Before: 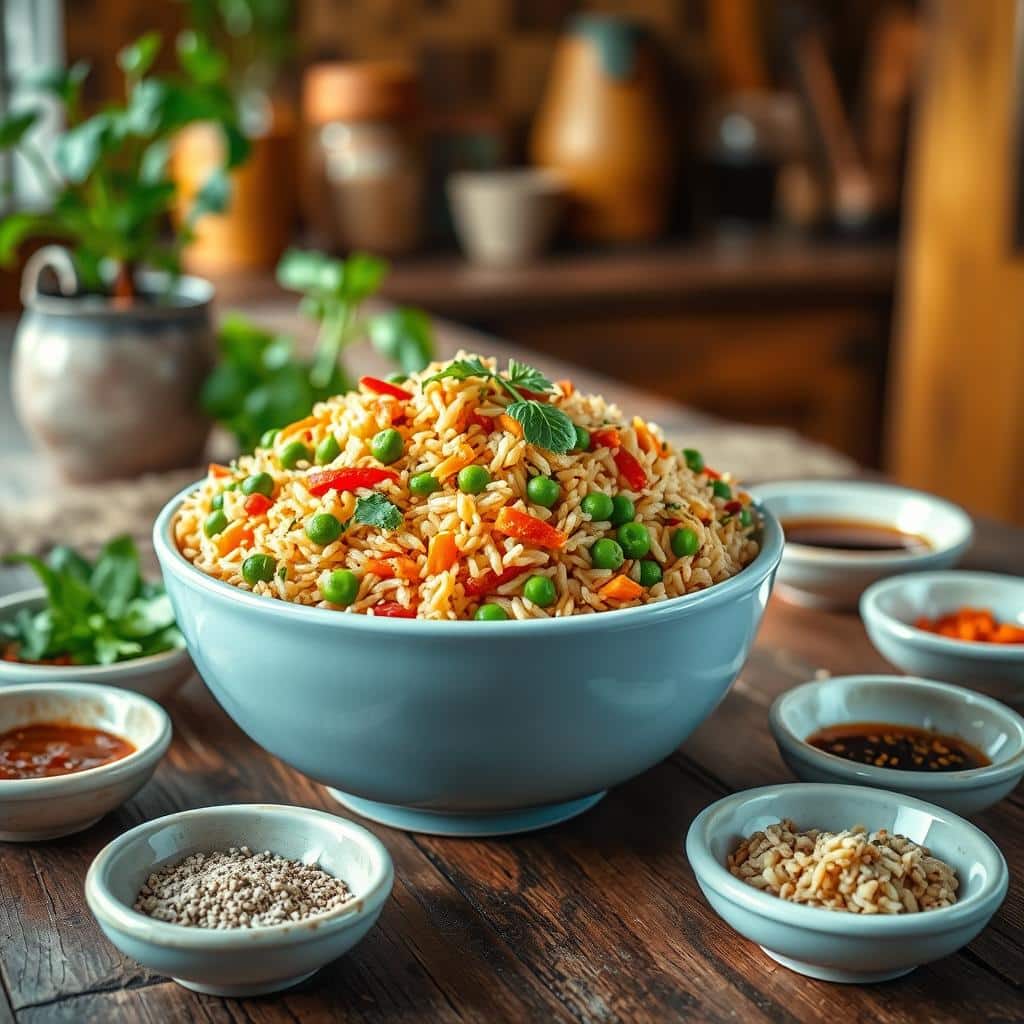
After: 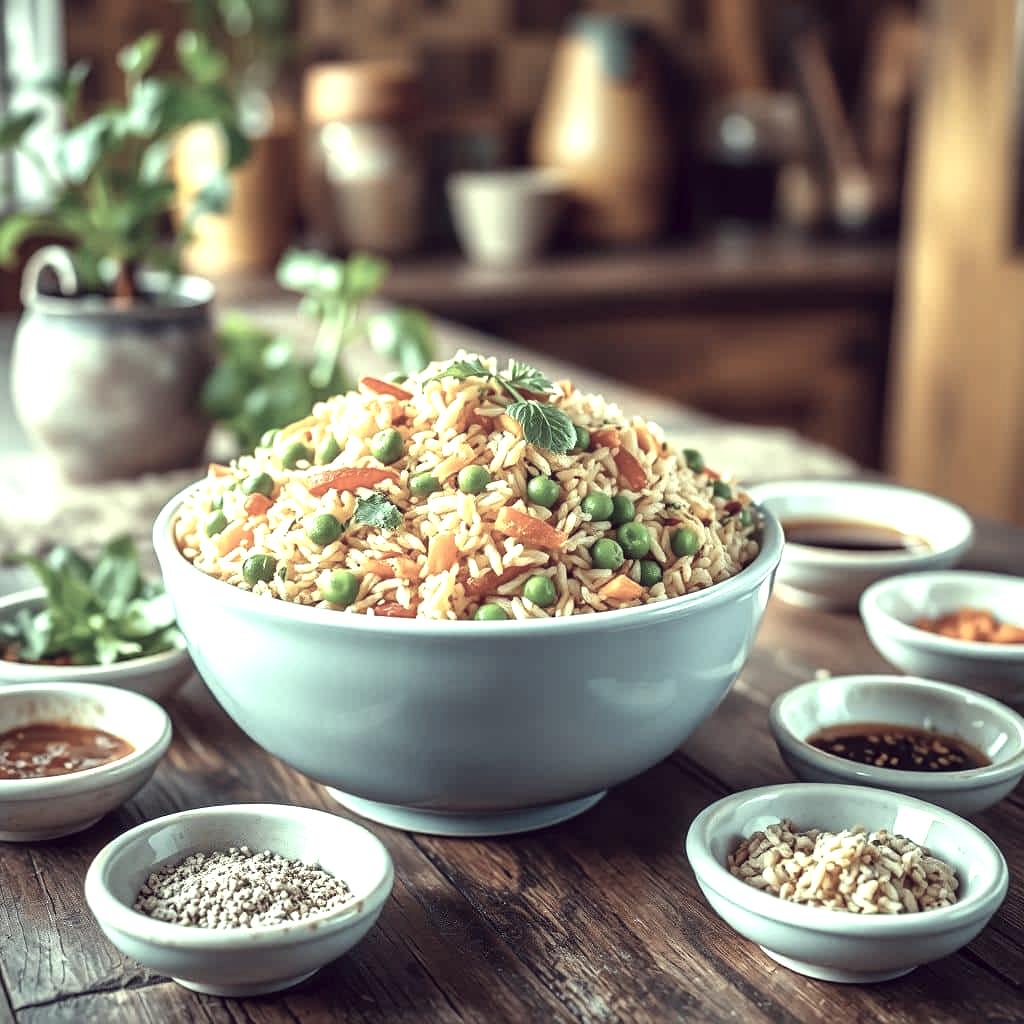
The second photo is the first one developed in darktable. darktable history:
color correction: highlights a* -20.26, highlights b* 20.67, shadows a* 19.3, shadows b* -20.72, saturation 0.394
levels: levels [0, 0.374, 0.749]
